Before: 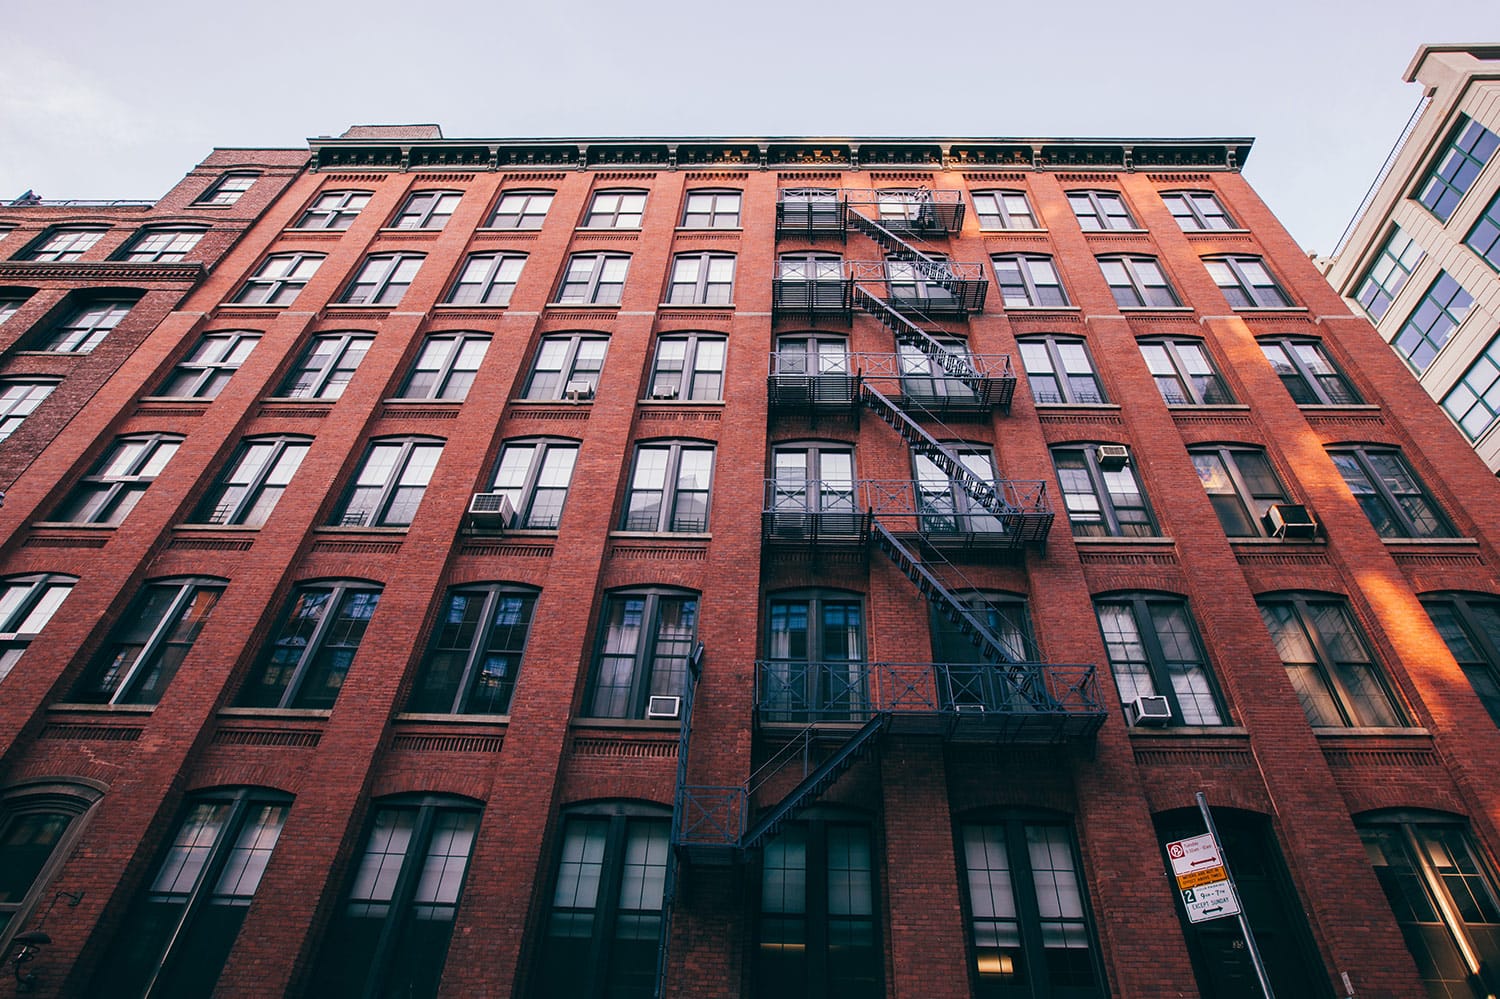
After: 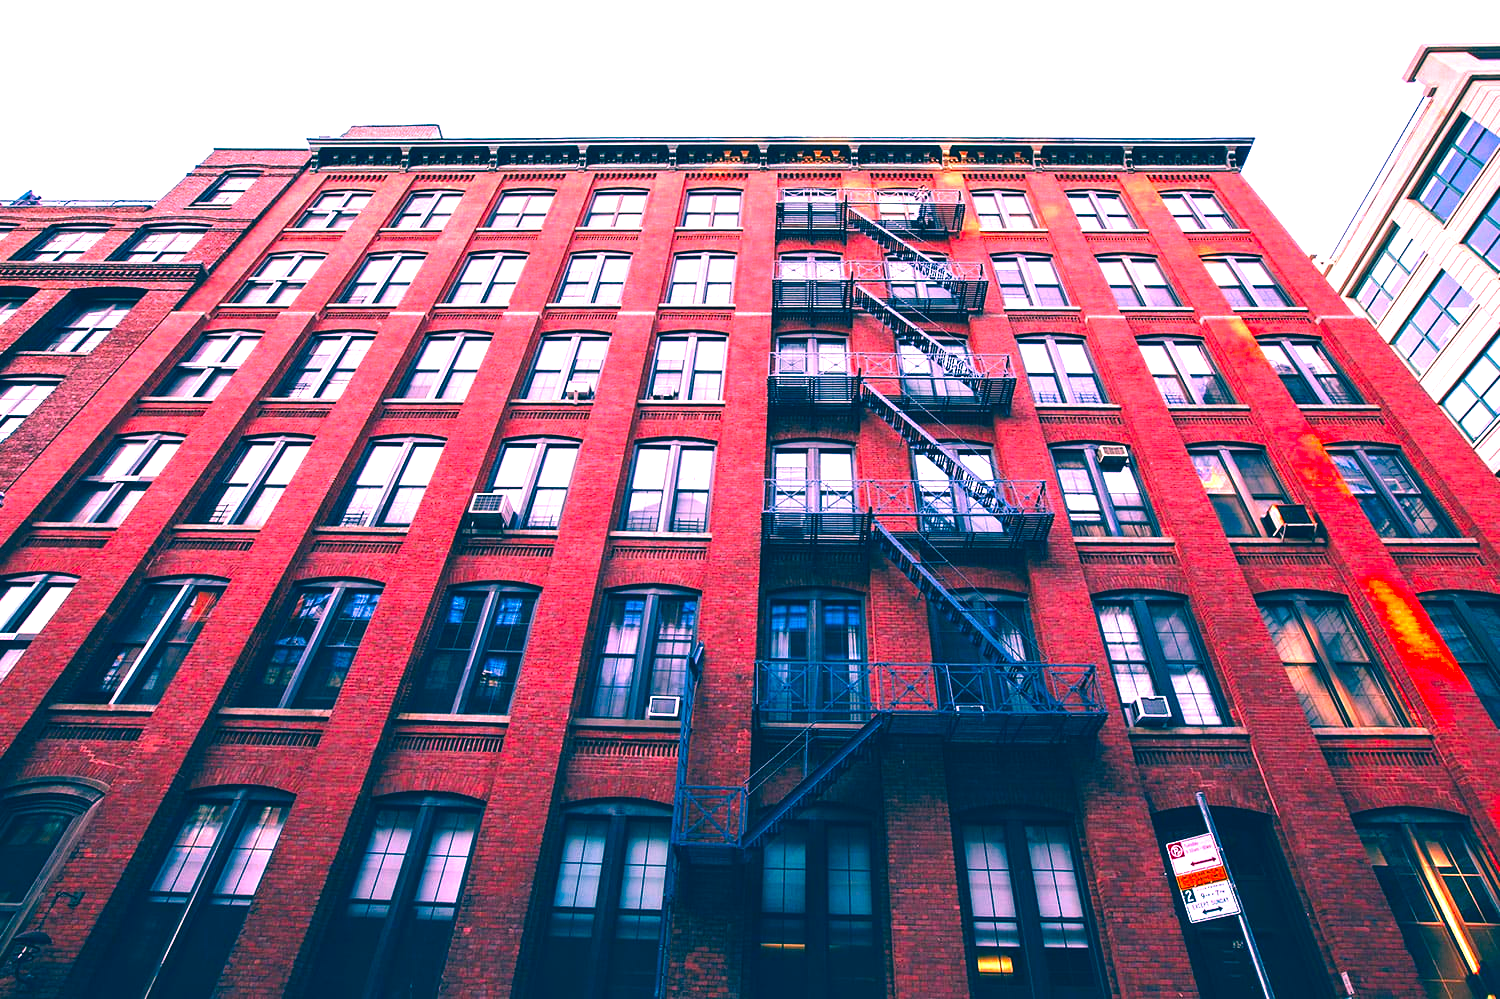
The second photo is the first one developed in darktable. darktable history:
tone curve: curves: ch0 [(0, 0) (0.003, 0.019) (0.011, 0.022) (0.025, 0.027) (0.044, 0.037) (0.069, 0.049) (0.1, 0.066) (0.136, 0.091) (0.177, 0.125) (0.224, 0.159) (0.277, 0.206) (0.335, 0.266) (0.399, 0.332) (0.468, 0.411) (0.543, 0.492) (0.623, 0.577) (0.709, 0.668) (0.801, 0.767) (0.898, 0.869) (1, 1)], preserve colors none
exposure: black level correction 0, exposure 1.675 EV, compensate exposure bias true, compensate highlight preservation false
color correction: highlights a* 17.03, highlights b* 0.205, shadows a* -15.38, shadows b* -14.56, saturation 1.5
graduated density: rotation -0.352°, offset 57.64
